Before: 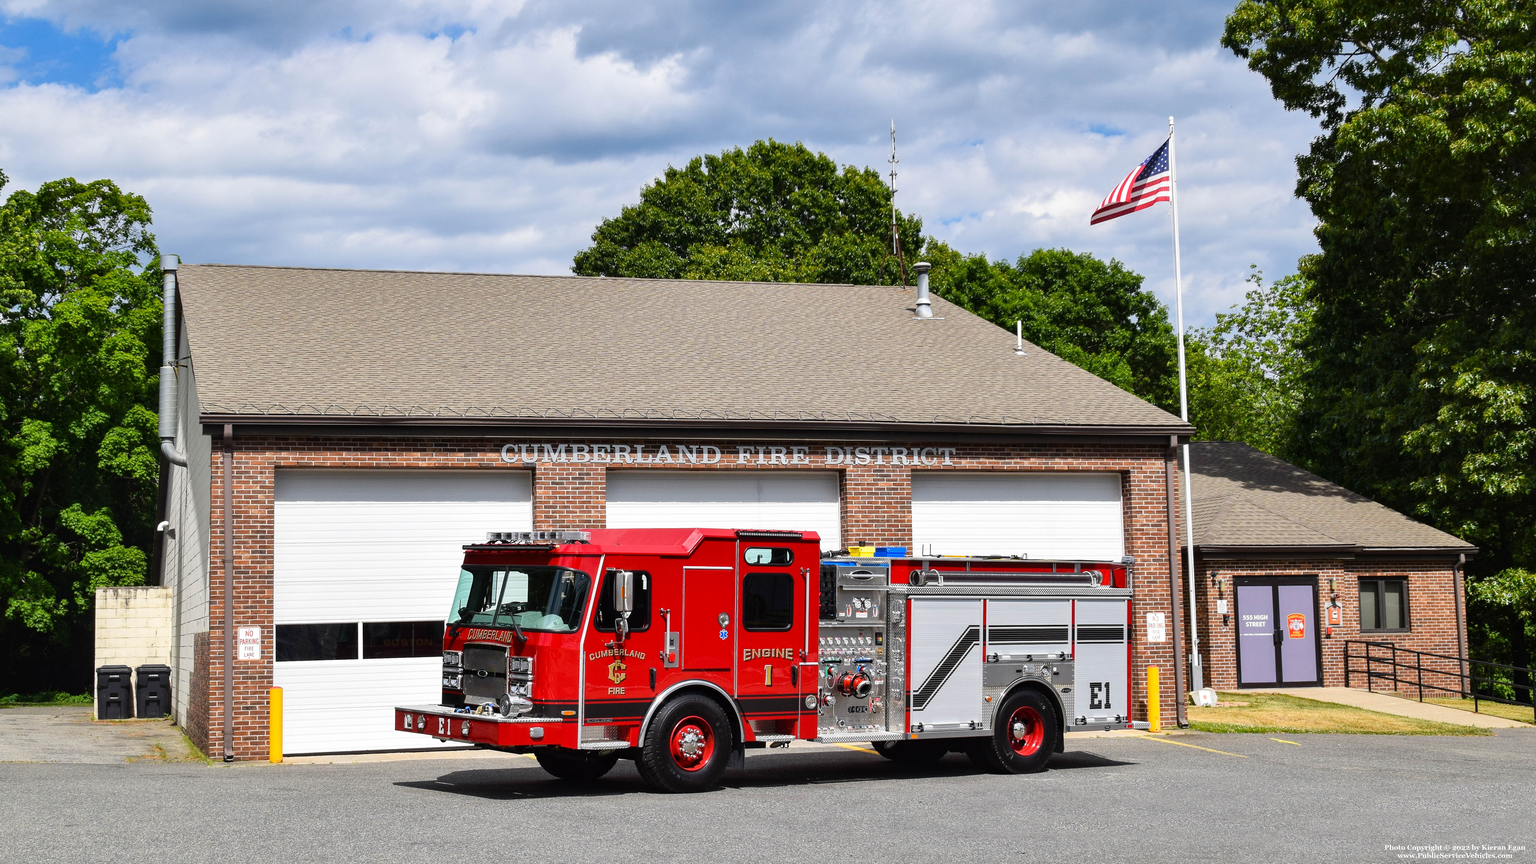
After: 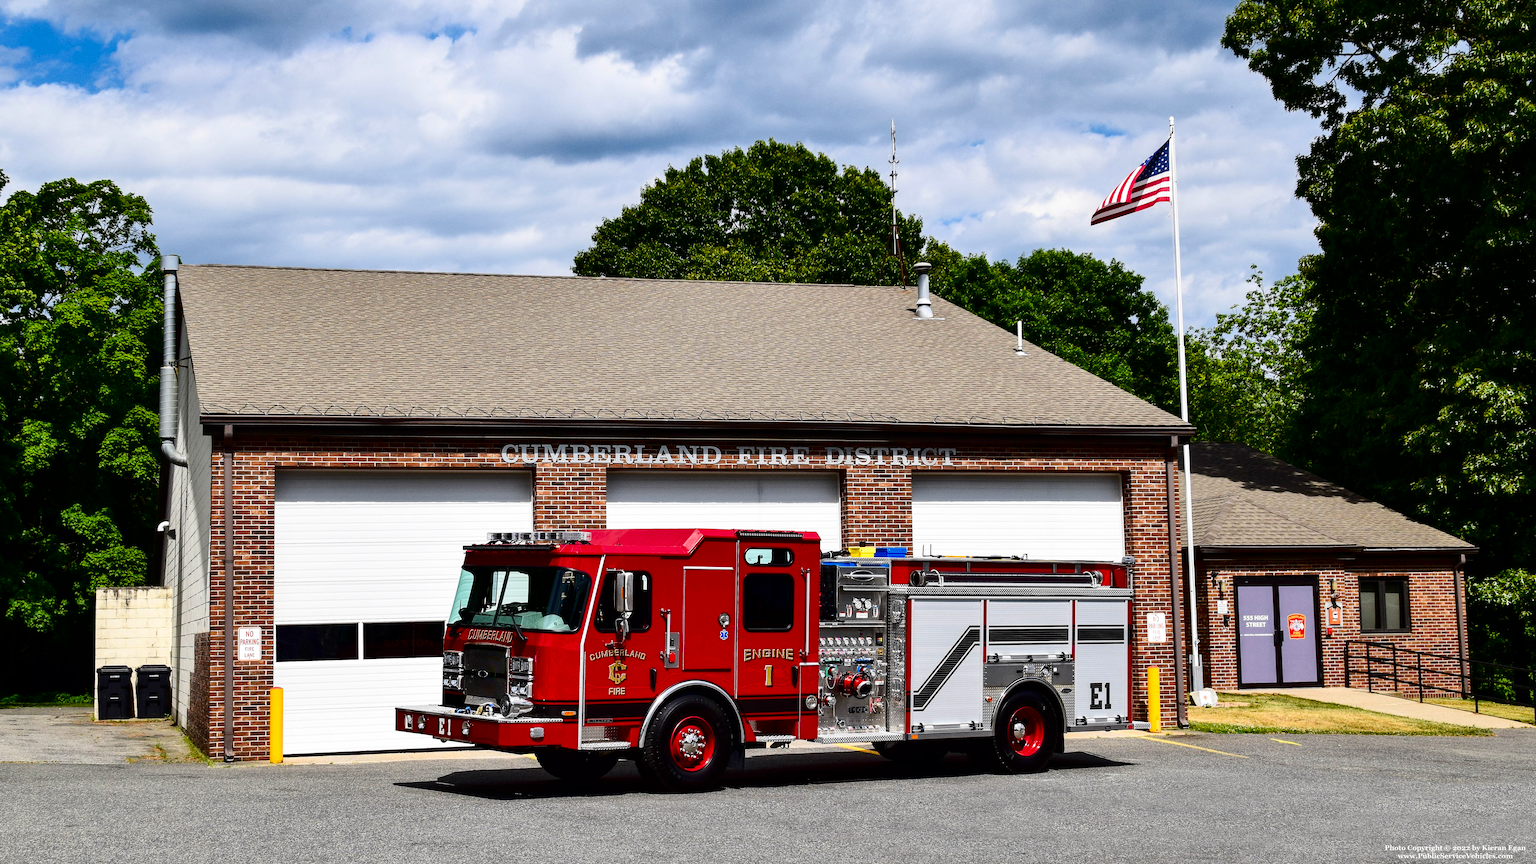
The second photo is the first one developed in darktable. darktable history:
contrast brightness saturation: contrast 0.243, brightness -0.23, saturation 0.139
